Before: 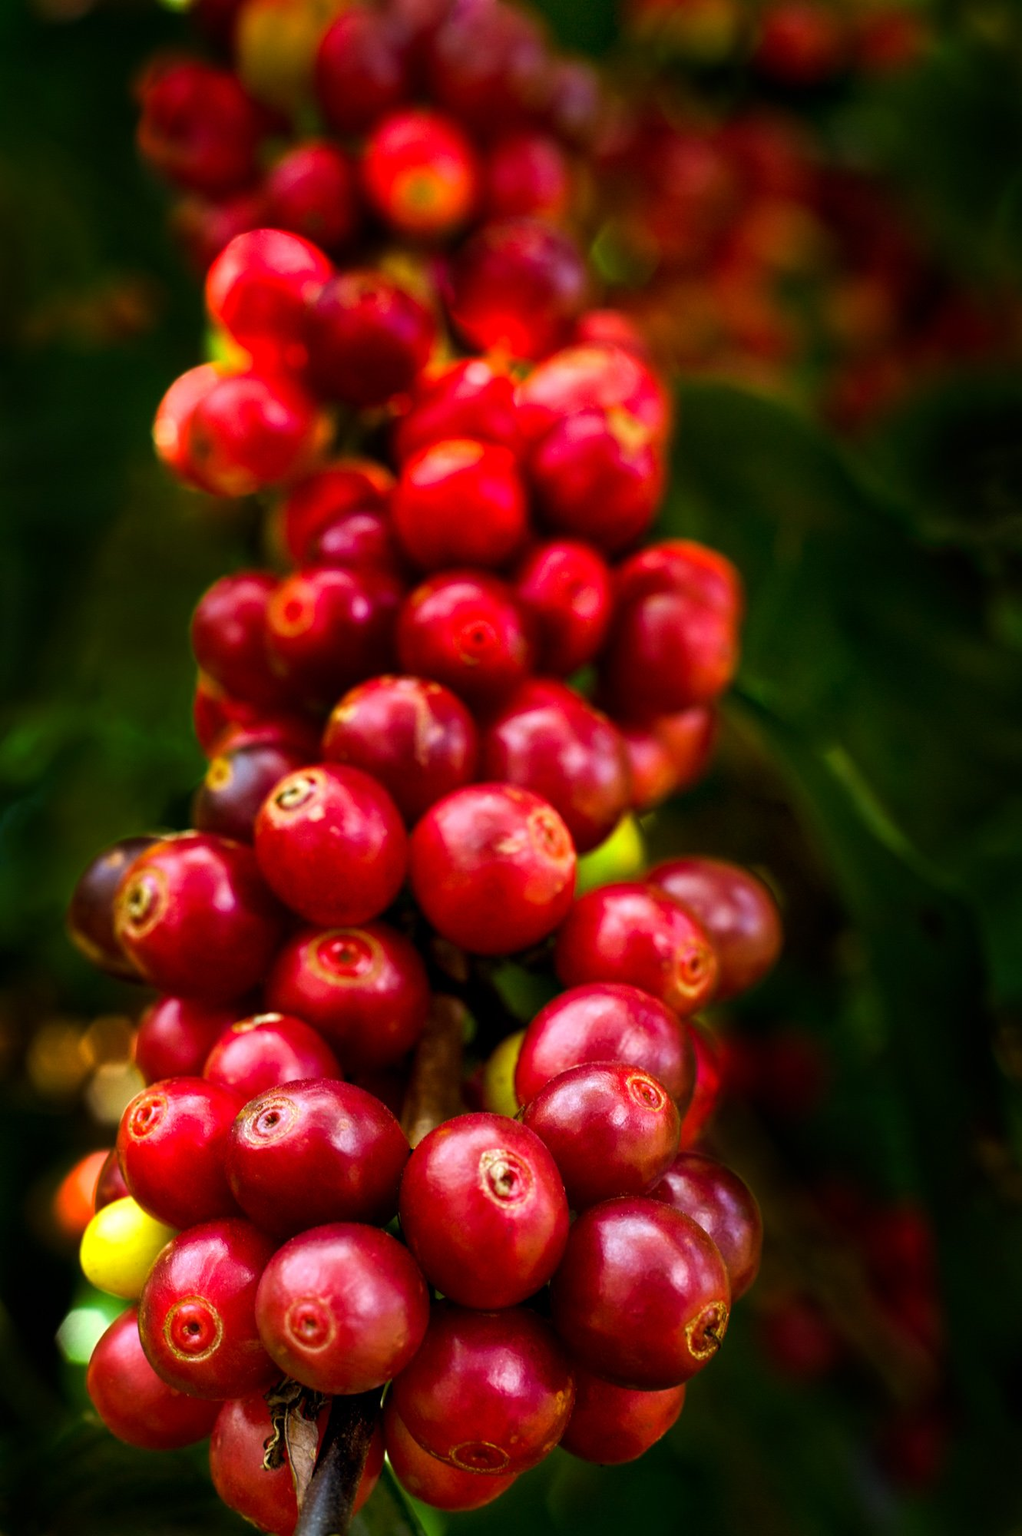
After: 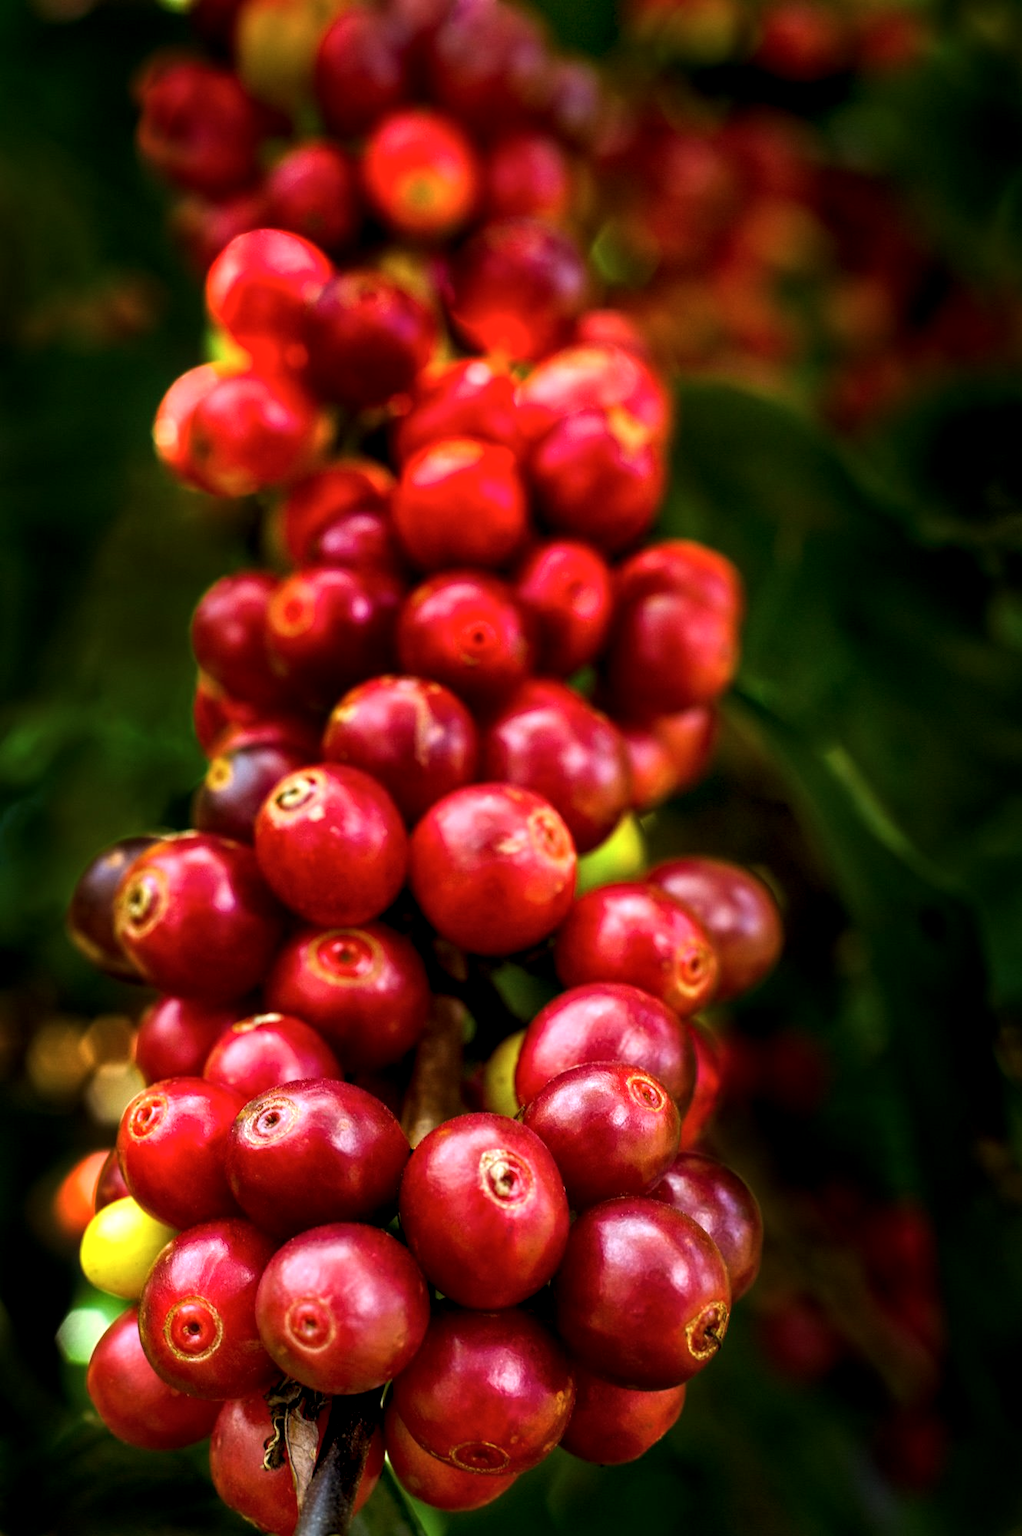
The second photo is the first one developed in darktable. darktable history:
local contrast: highlights 86%, shadows 79%
